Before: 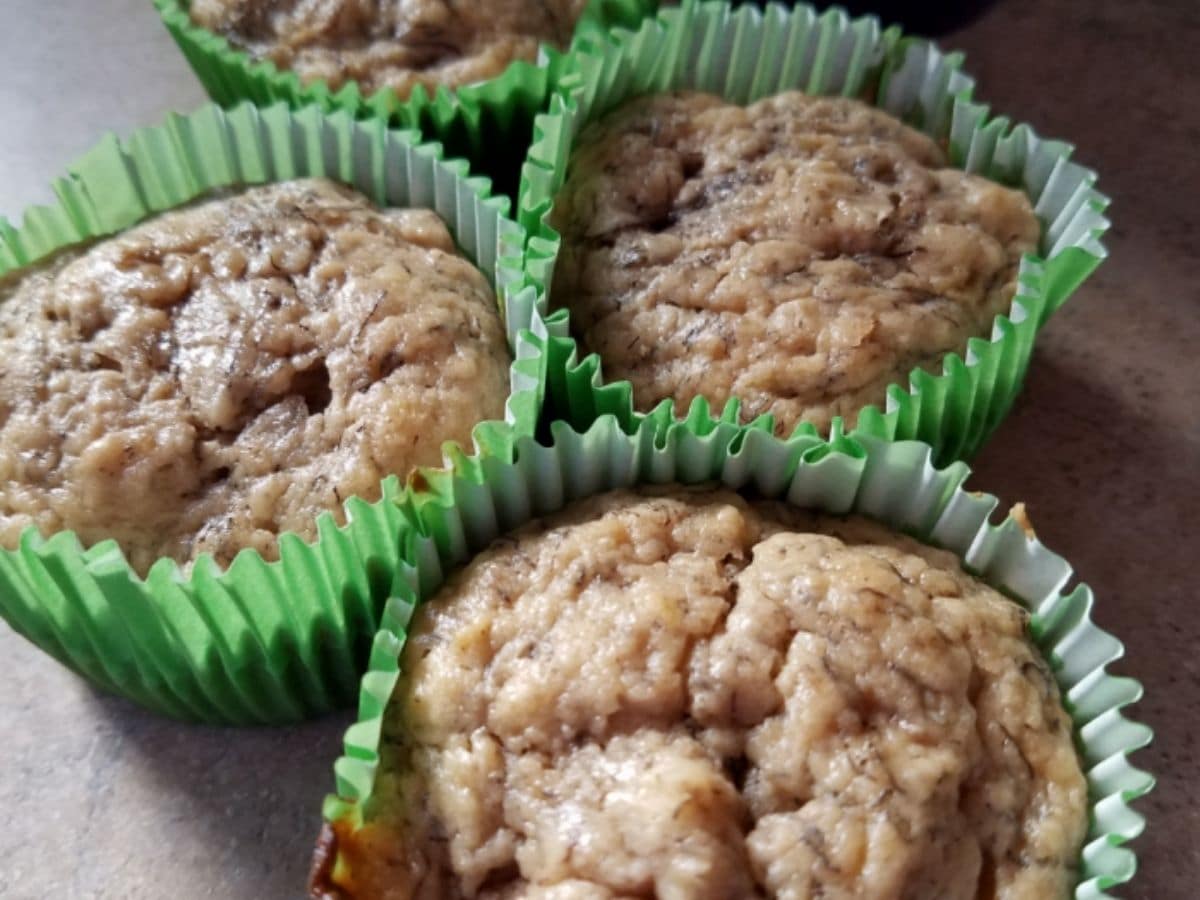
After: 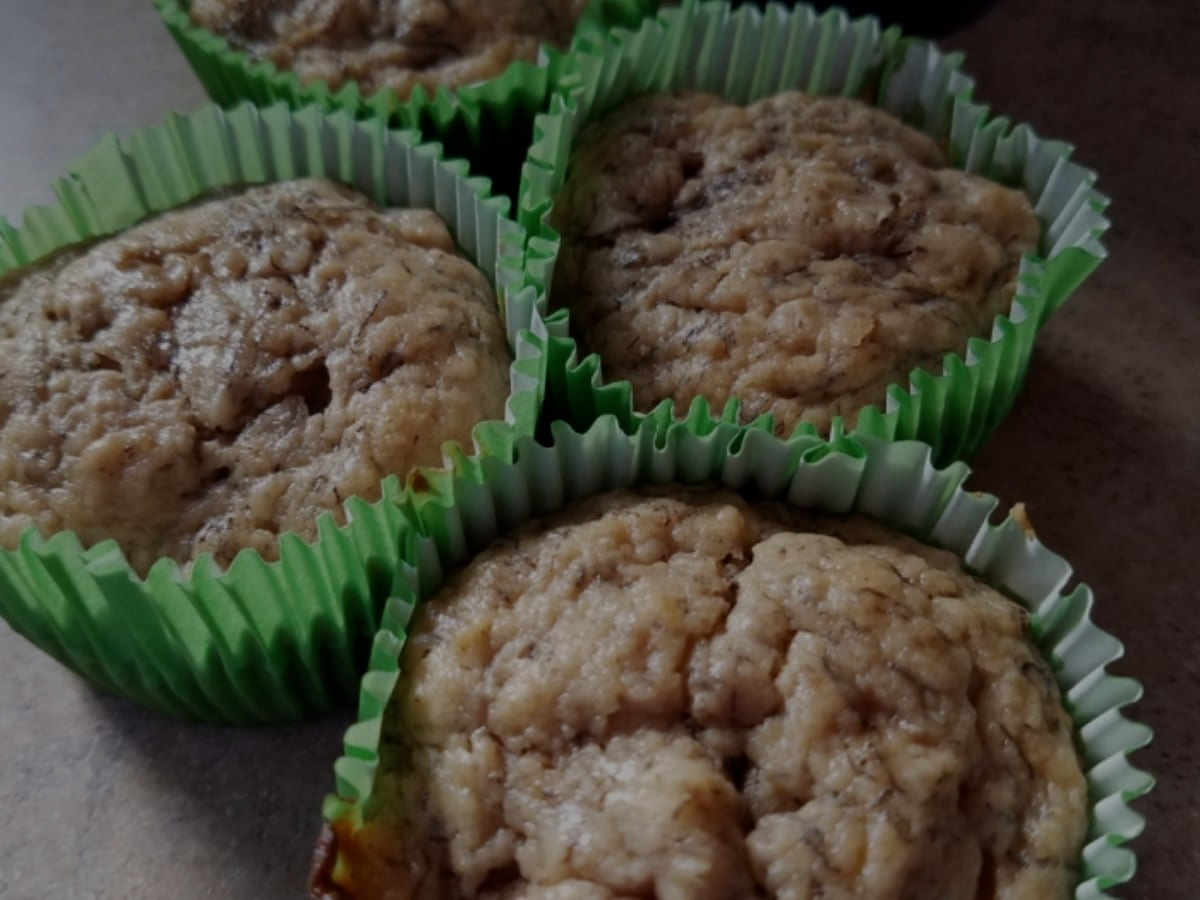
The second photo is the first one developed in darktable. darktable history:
exposure: exposure -1.448 EV, compensate highlight preservation false
